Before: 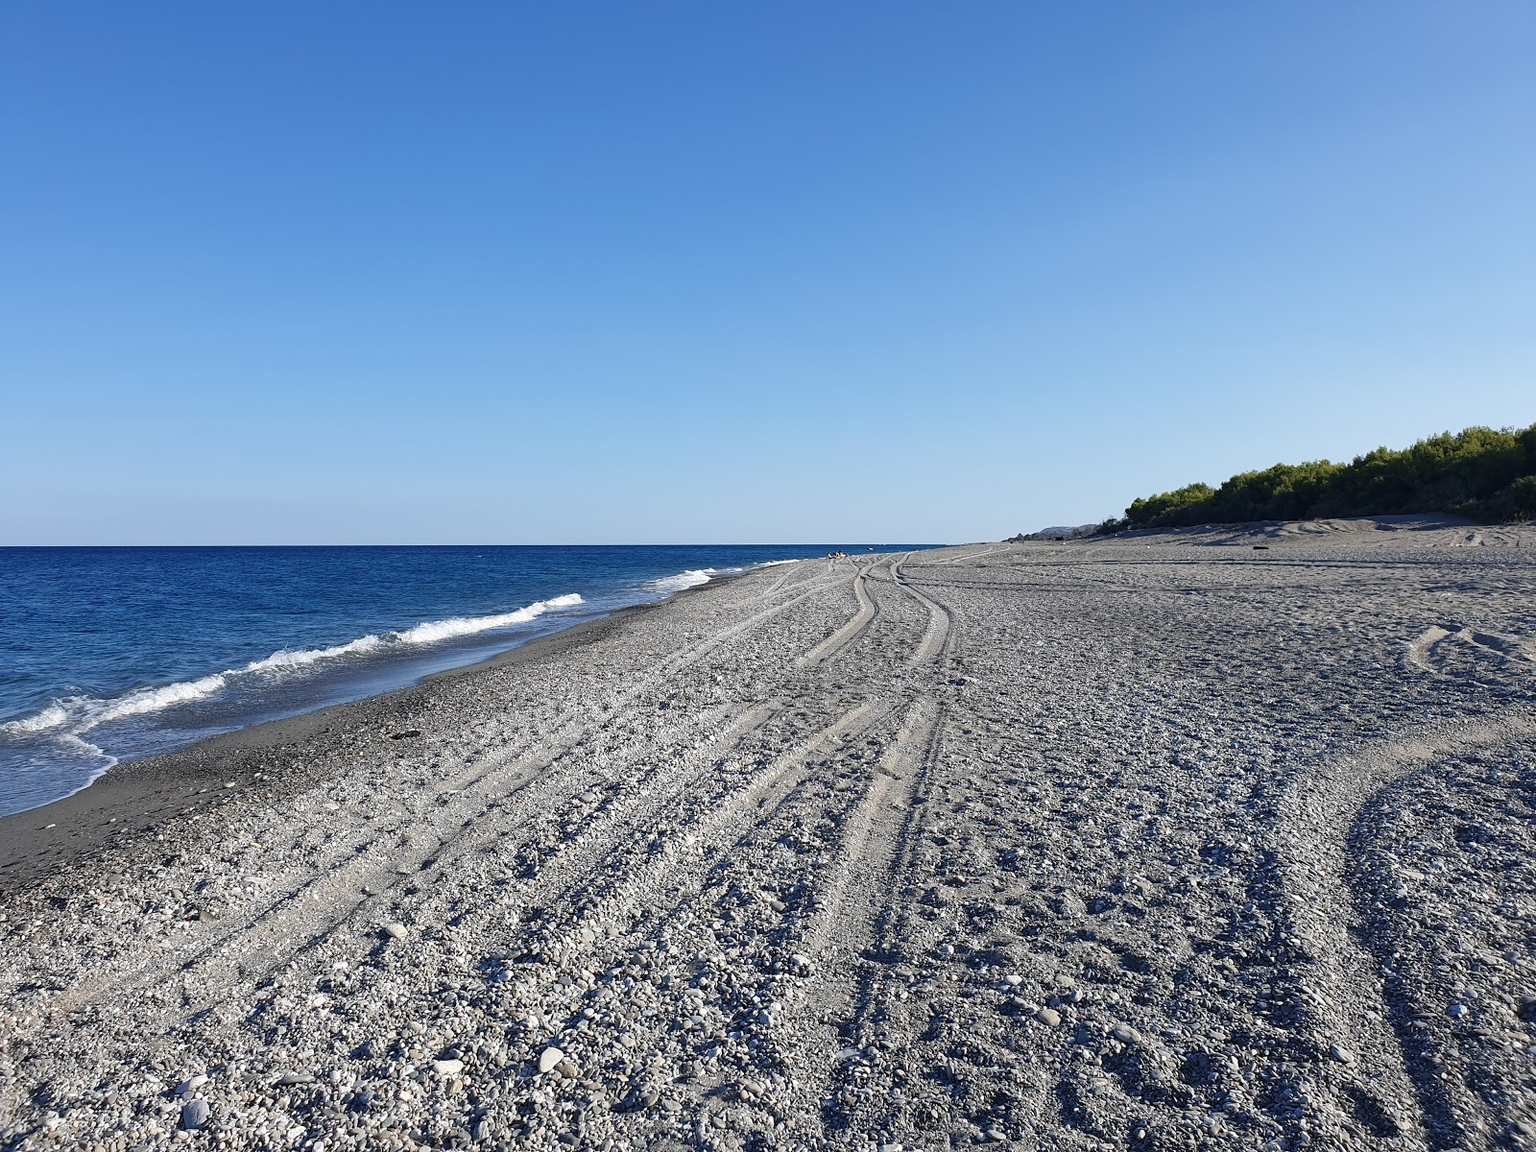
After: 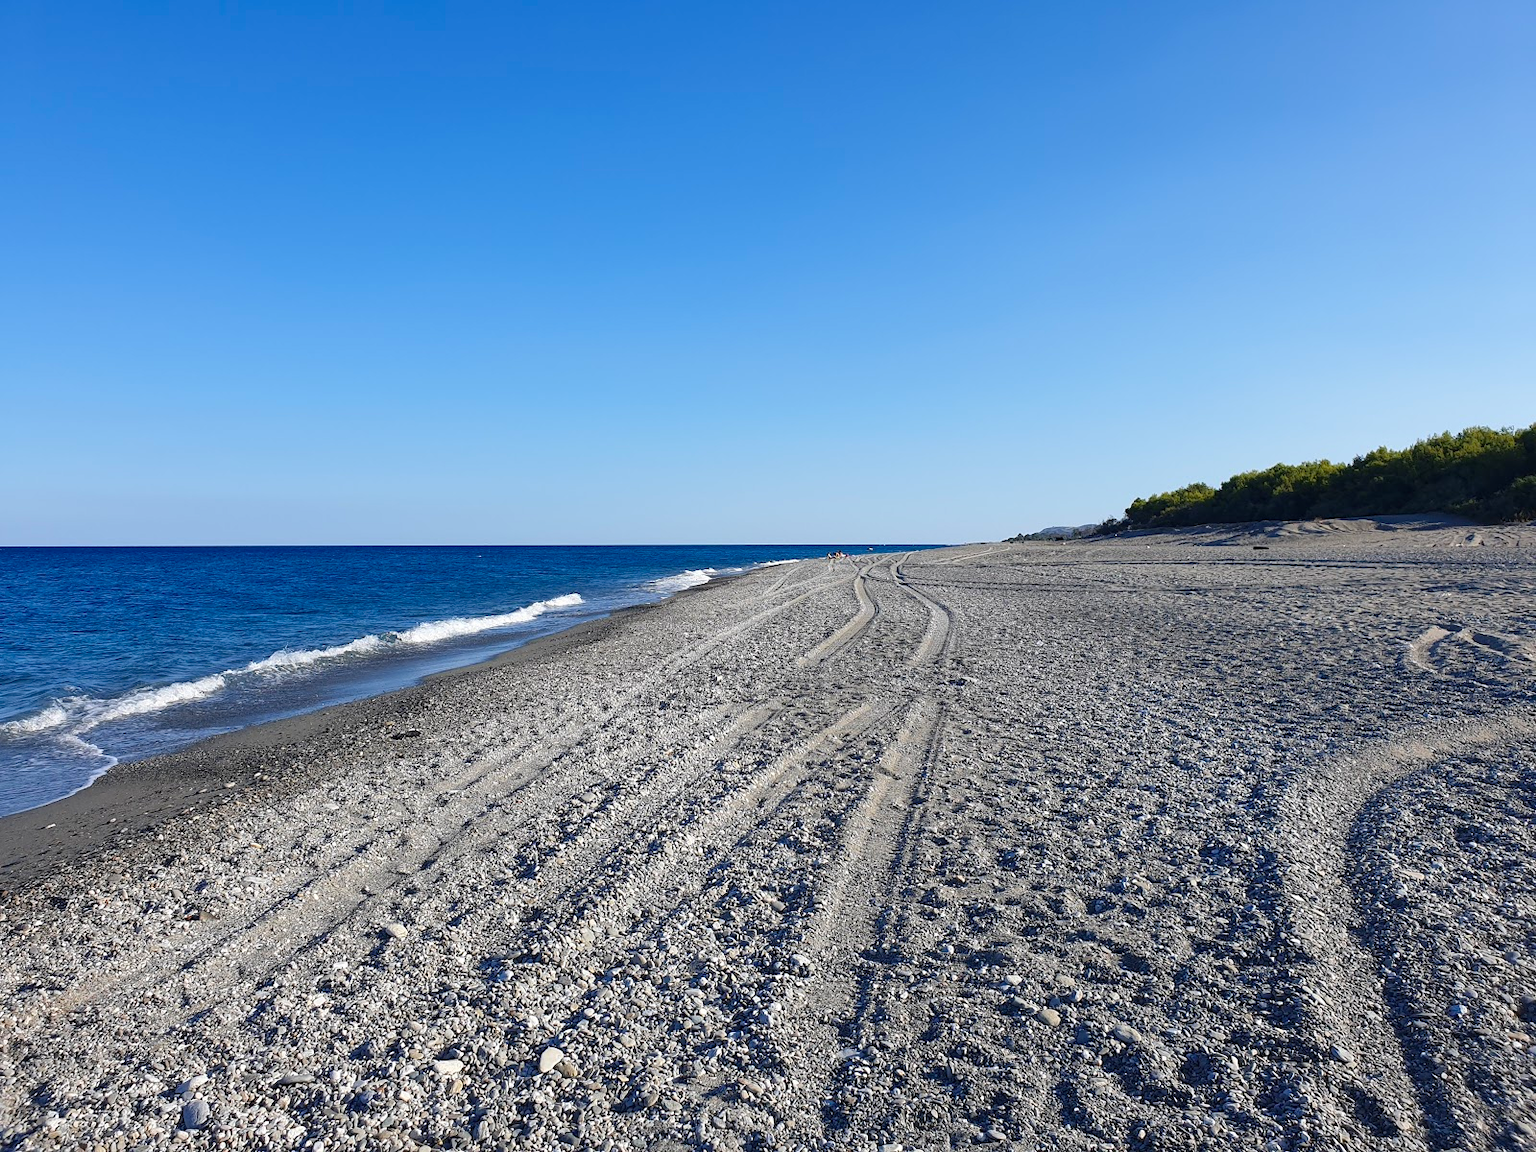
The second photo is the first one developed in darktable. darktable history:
color balance rgb: linear chroma grading › global chroma 14.371%, perceptual saturation grading › global saturation 9.668%
